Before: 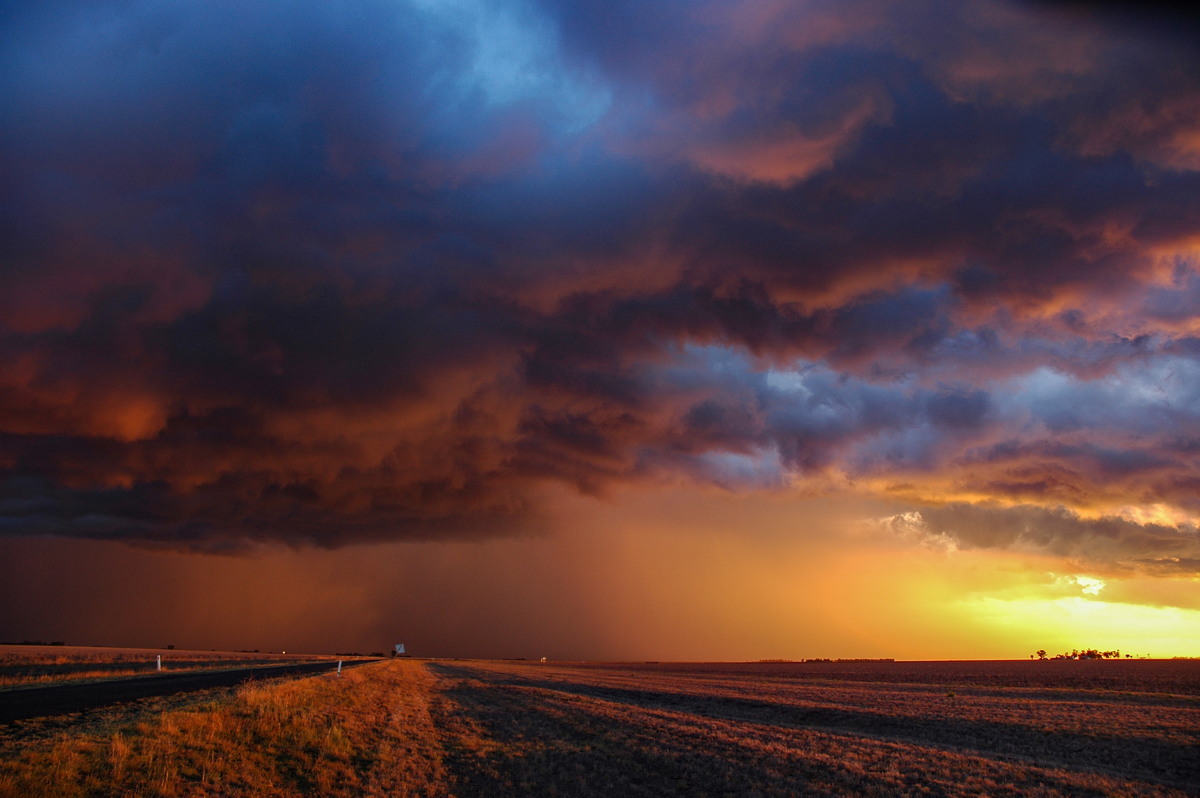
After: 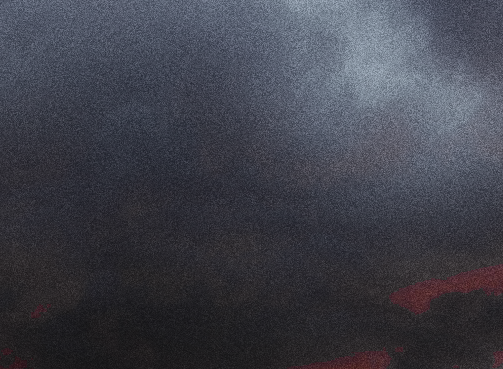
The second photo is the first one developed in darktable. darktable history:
crop and rotate: left 10.817%, top 0.062%, right 47.194%, bottom 53.626%
tone curve: color space Lab, linked channels, preserve colors none
color zones: curves: ch0 [(0.004, 0.388) (0.125, 0.392) (0.25, 0.404) (0.375, 0.5) (0.5, 0.5) (0.625, 0.5) (0.75, 0.5) (0.875, 0.5)]; ch1 [(0, 0.5) (0.125, 0.5) (0.25, 0.5) (0.375, 0.124) (0.524, 0.124) (0.645, 0.128) (0.789, 0.132) (0.914, 0.096) (0.998, 0.068)]
grain: coarseness 10.62 ISO, strength 55.56%
white balance: red 0.986, blue 1.01
